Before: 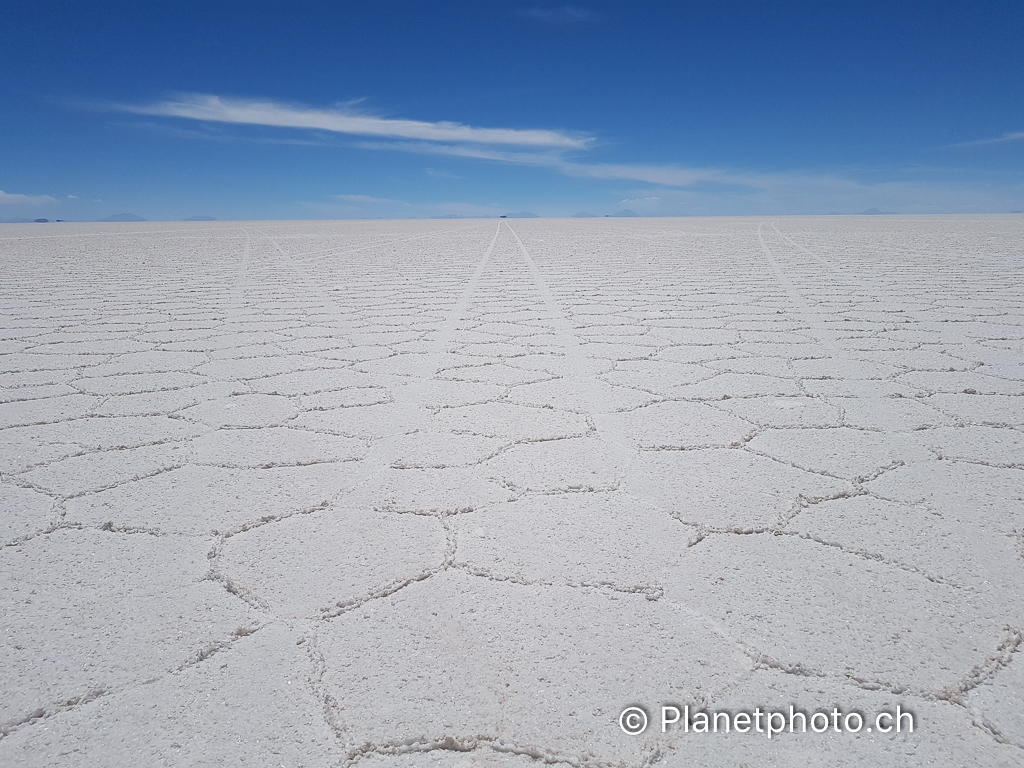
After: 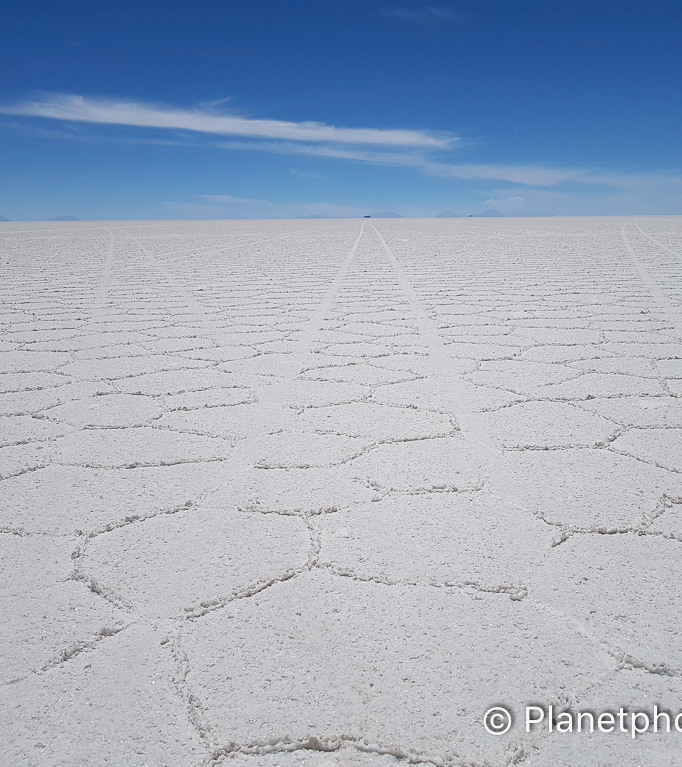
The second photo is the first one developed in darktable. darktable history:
filmic rgb: black relative exposure -12.8 EV, white relative exposure 2.8 EV, threshold 3 EV, target black luminance 0%, hardness 8.54, latitude 70.41%, contrast 1.133, shadows ↔ highlights balance -0.395%, color science v4 (2020), enable highlight reconstruction true
white balance: emerald 1
crop and rotate: left 13.342%, right 19.991%
